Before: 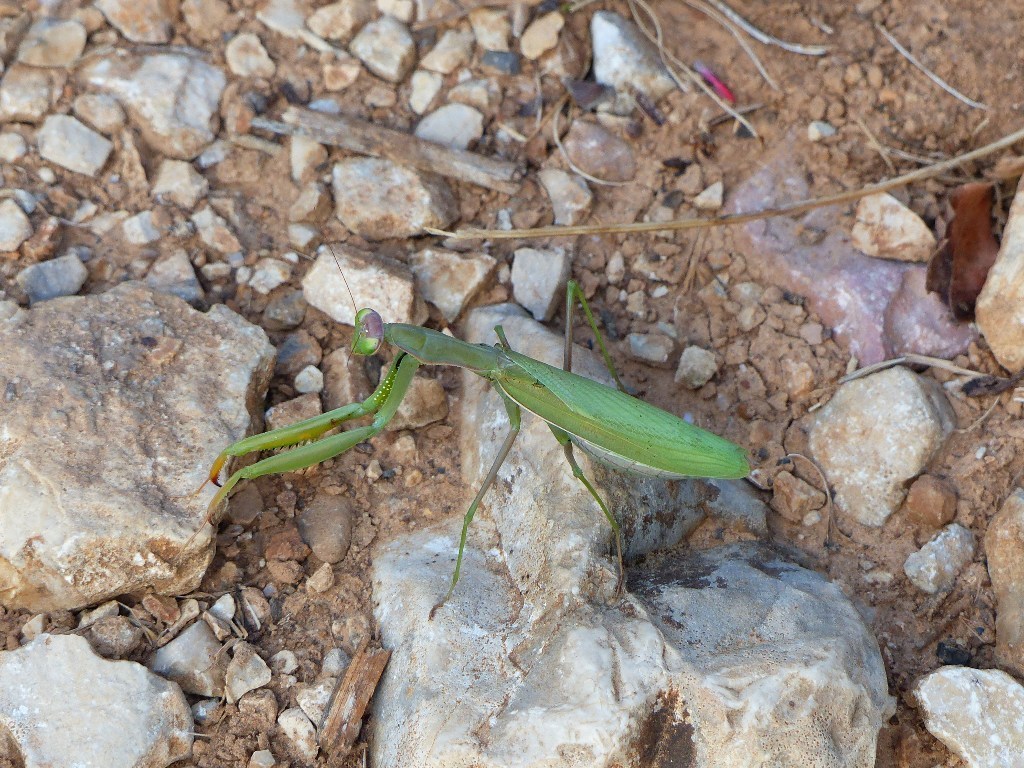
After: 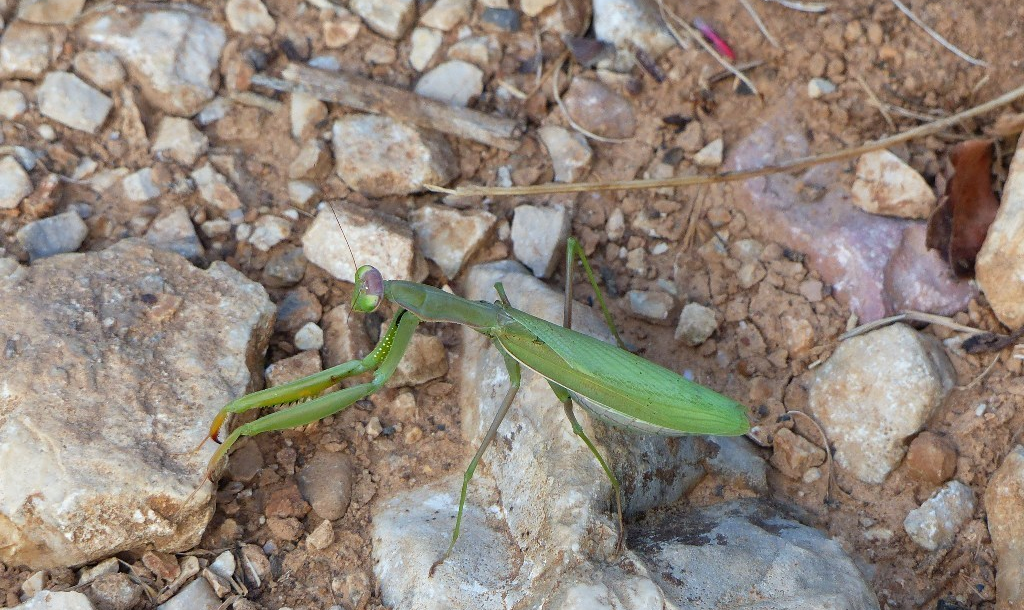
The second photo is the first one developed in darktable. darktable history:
crop and rotate: top 5.663%, bottom 14.864%
